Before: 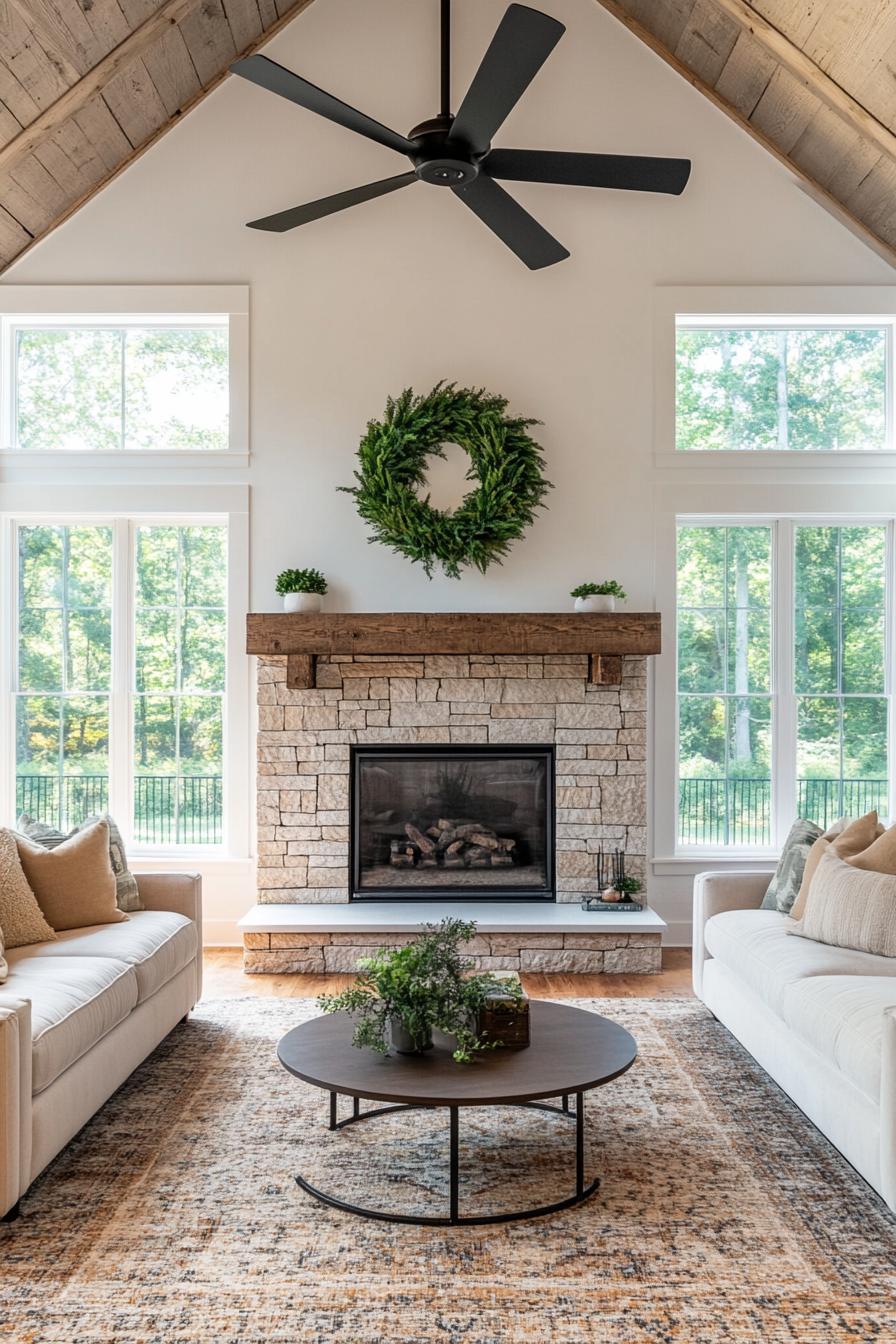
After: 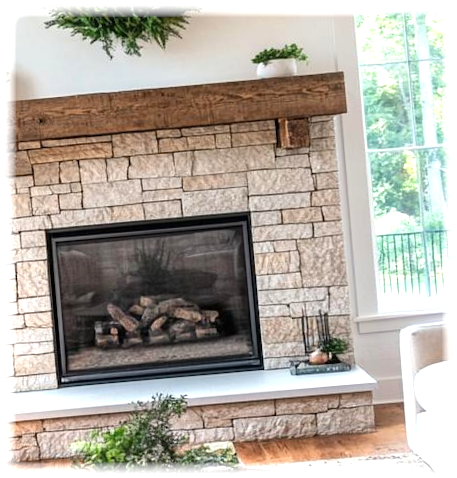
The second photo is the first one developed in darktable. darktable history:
crop: left 35.03%, top 36.625%, right 14.663%, bottom 20.057%
rotate and perspective: rotation -5°, crop left 0.05, crop right 0.952, crop top 0.11, crop bottom 0.89
exposure: black level correction 0, exposure 0.7 EV, compensate exposure bias true, compensate highlight preservation false
vignetting: fall-off start 93%, fall-off radius 5%, brightness 1, saturation -0.49, automatic ratio true, width/height ratio 1.332, shape 0.04, unbound false
